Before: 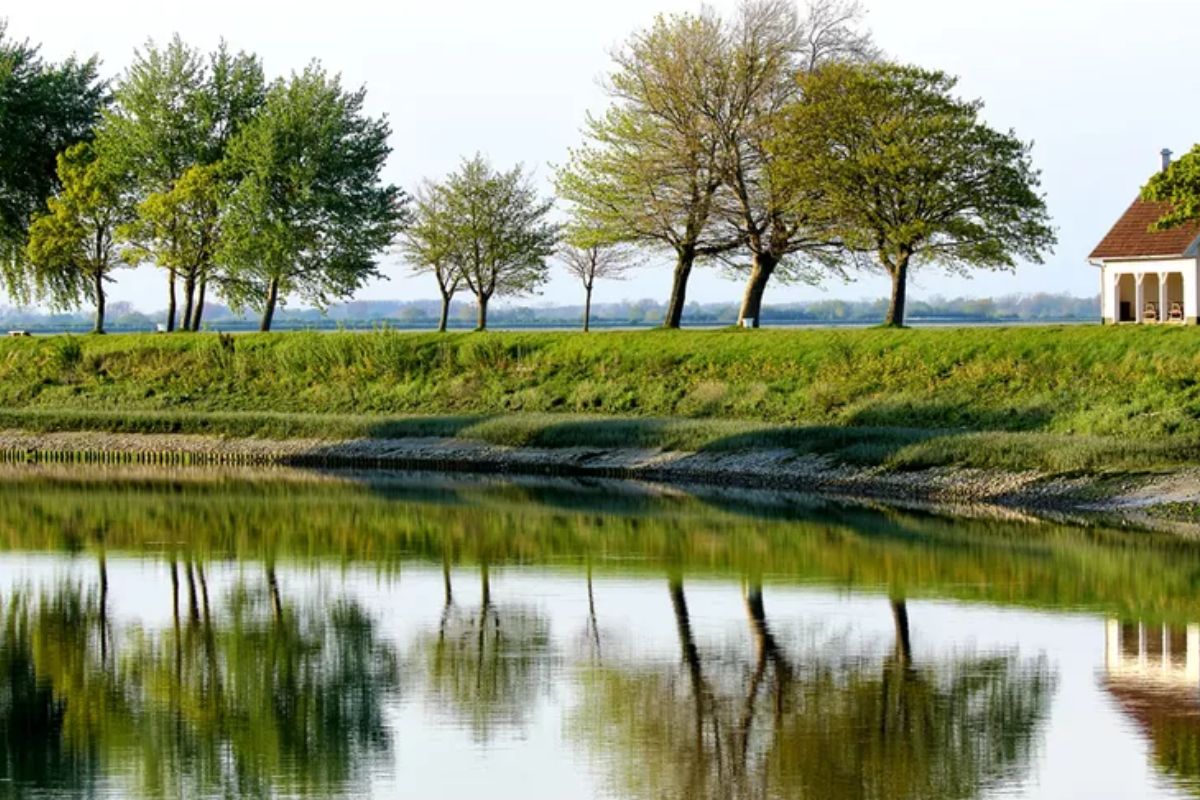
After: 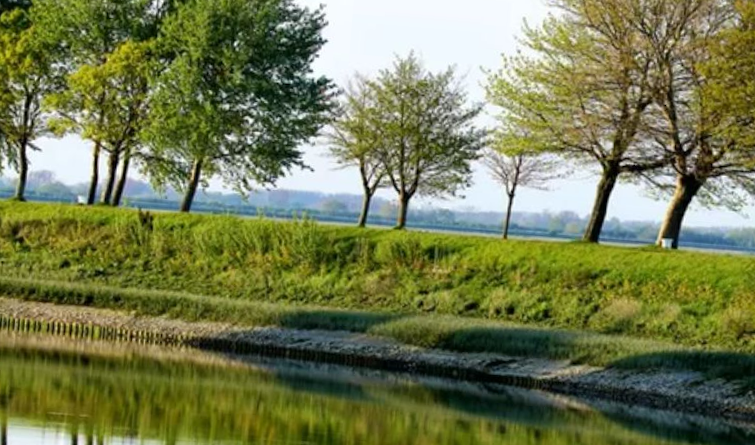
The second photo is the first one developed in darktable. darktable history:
crop and rotate: angle -4.73°, left 2.183%, top 7.011%, right 27.3%, bottom 30.641%
